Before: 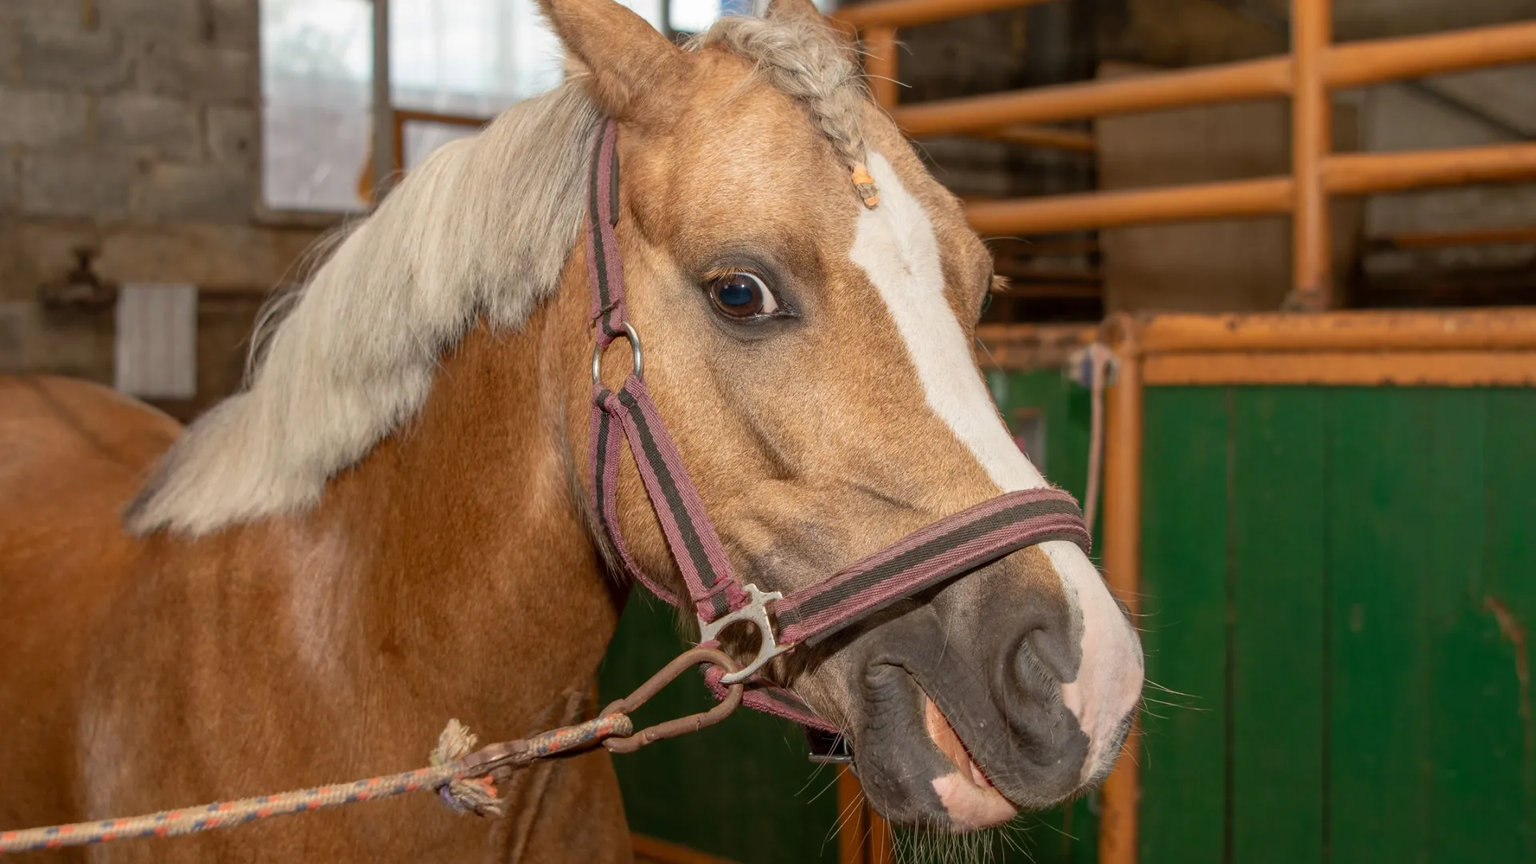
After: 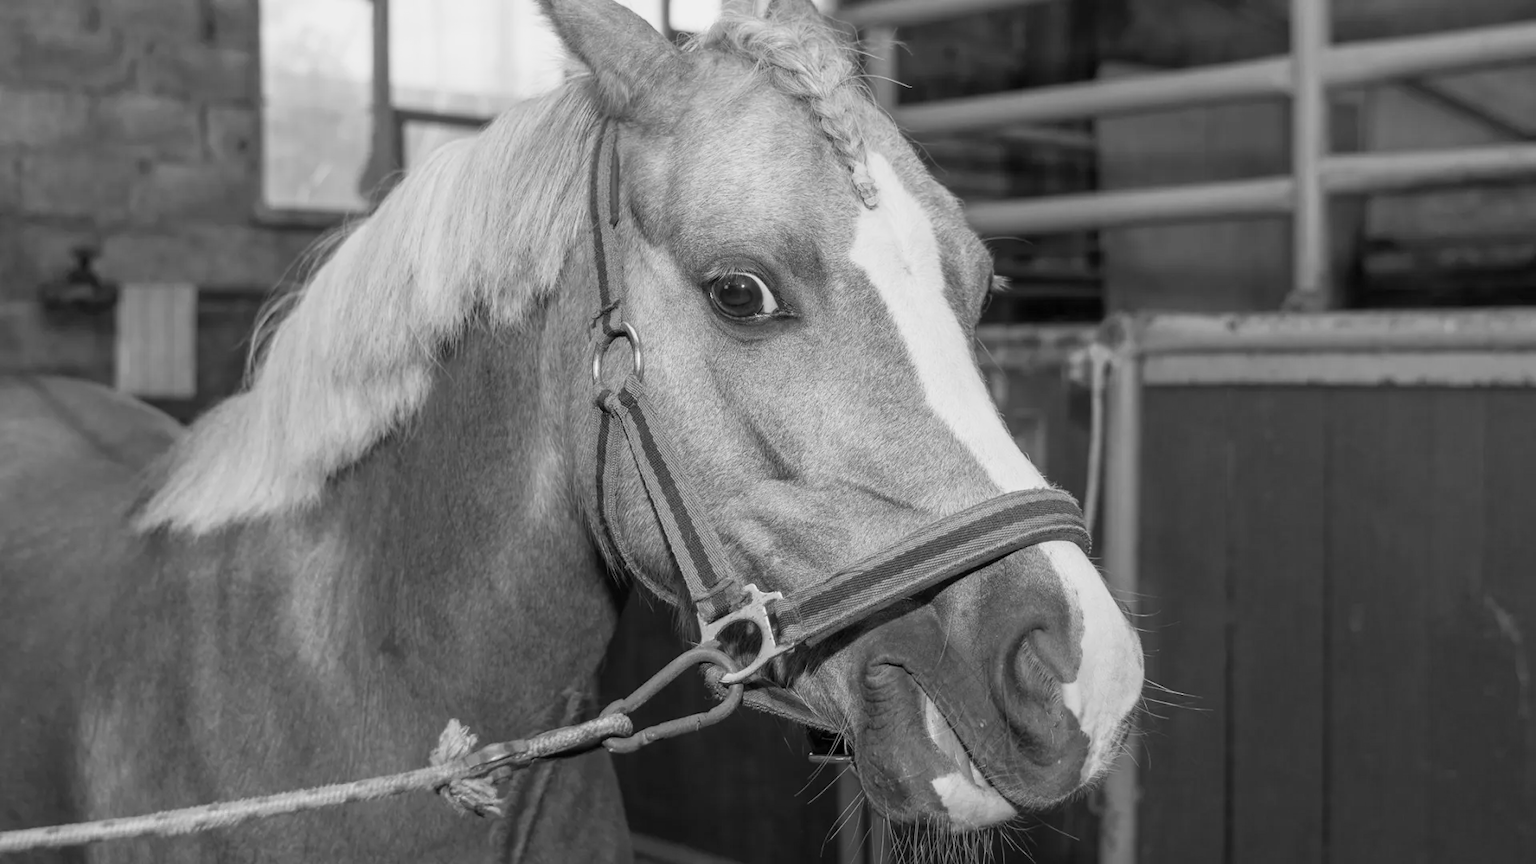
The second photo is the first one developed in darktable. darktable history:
sigmoid: contrast 1.22, skew 0.65
exposure: exposure 0.496 EV, compensate highlight preservation false
color calibration: output gray [0.28, 0.41, 0.31, 0], gray › normalize channels true, illuminant same as pipeline (D50), adaptation XYZ, x 0.346, y 0.359, gamut compression 0
